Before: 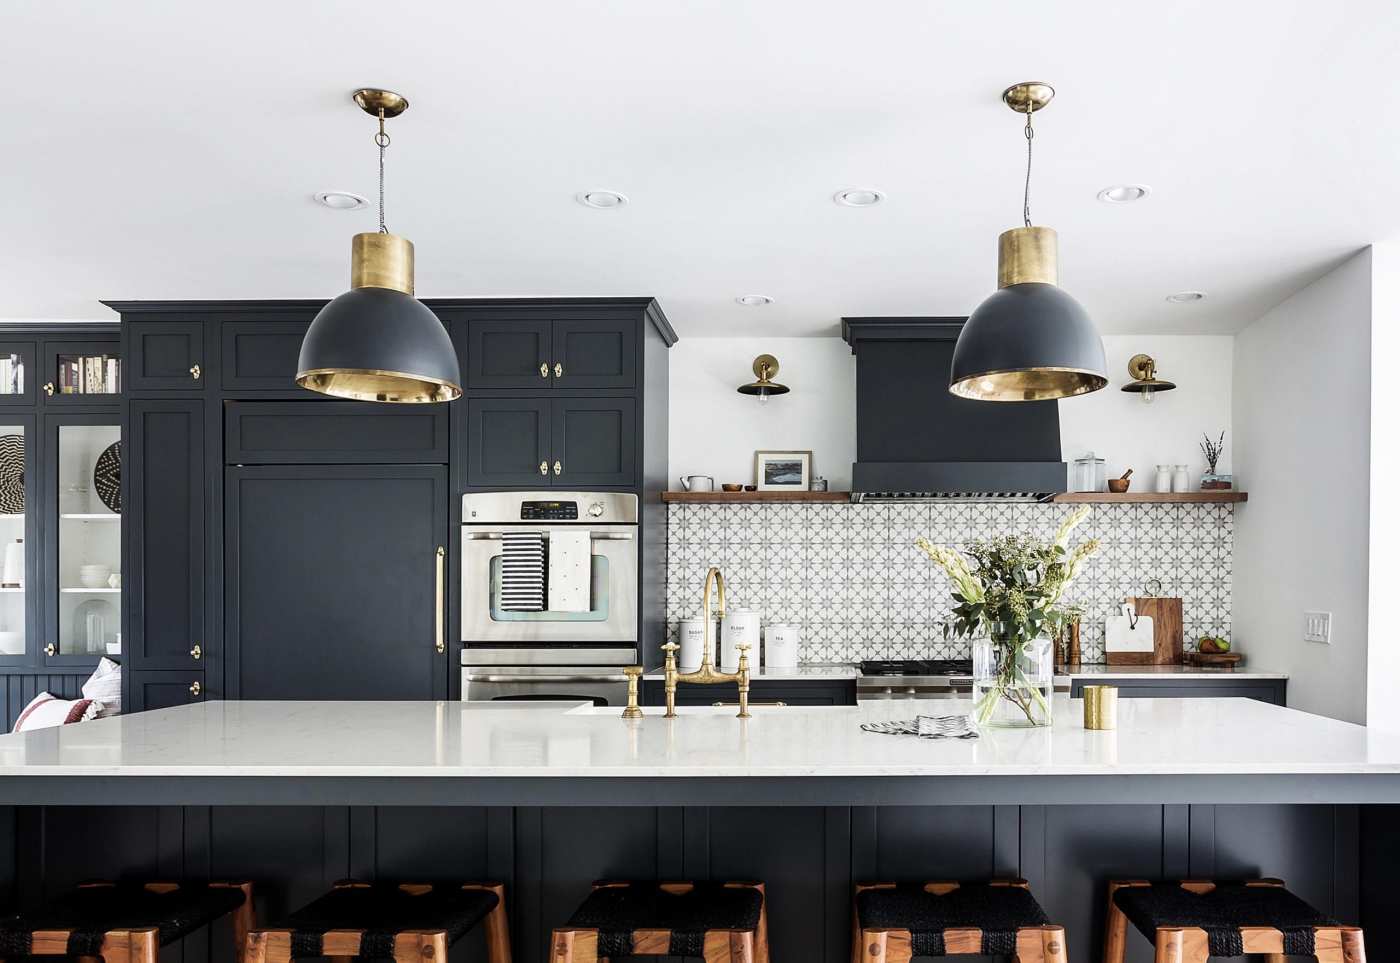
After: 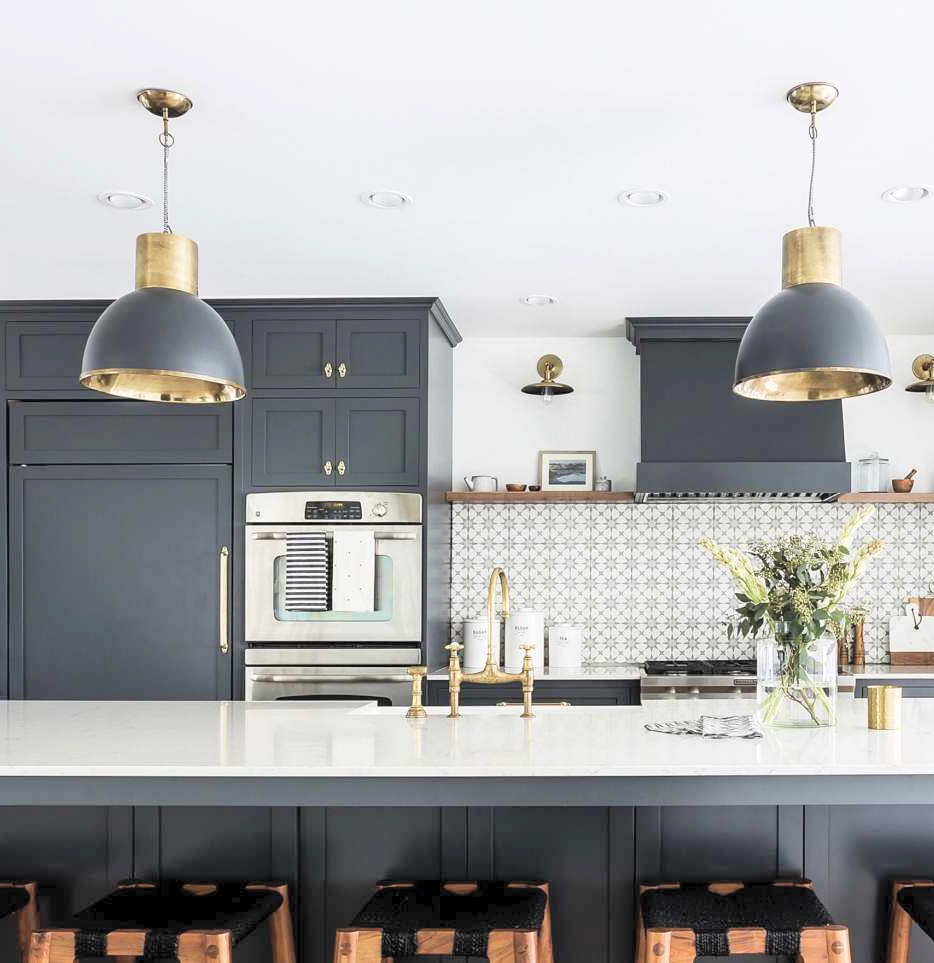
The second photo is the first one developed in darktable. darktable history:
crop and rotate: left 15.446%, right 17.836%
contrast brightness saturation: brightness 0.28
